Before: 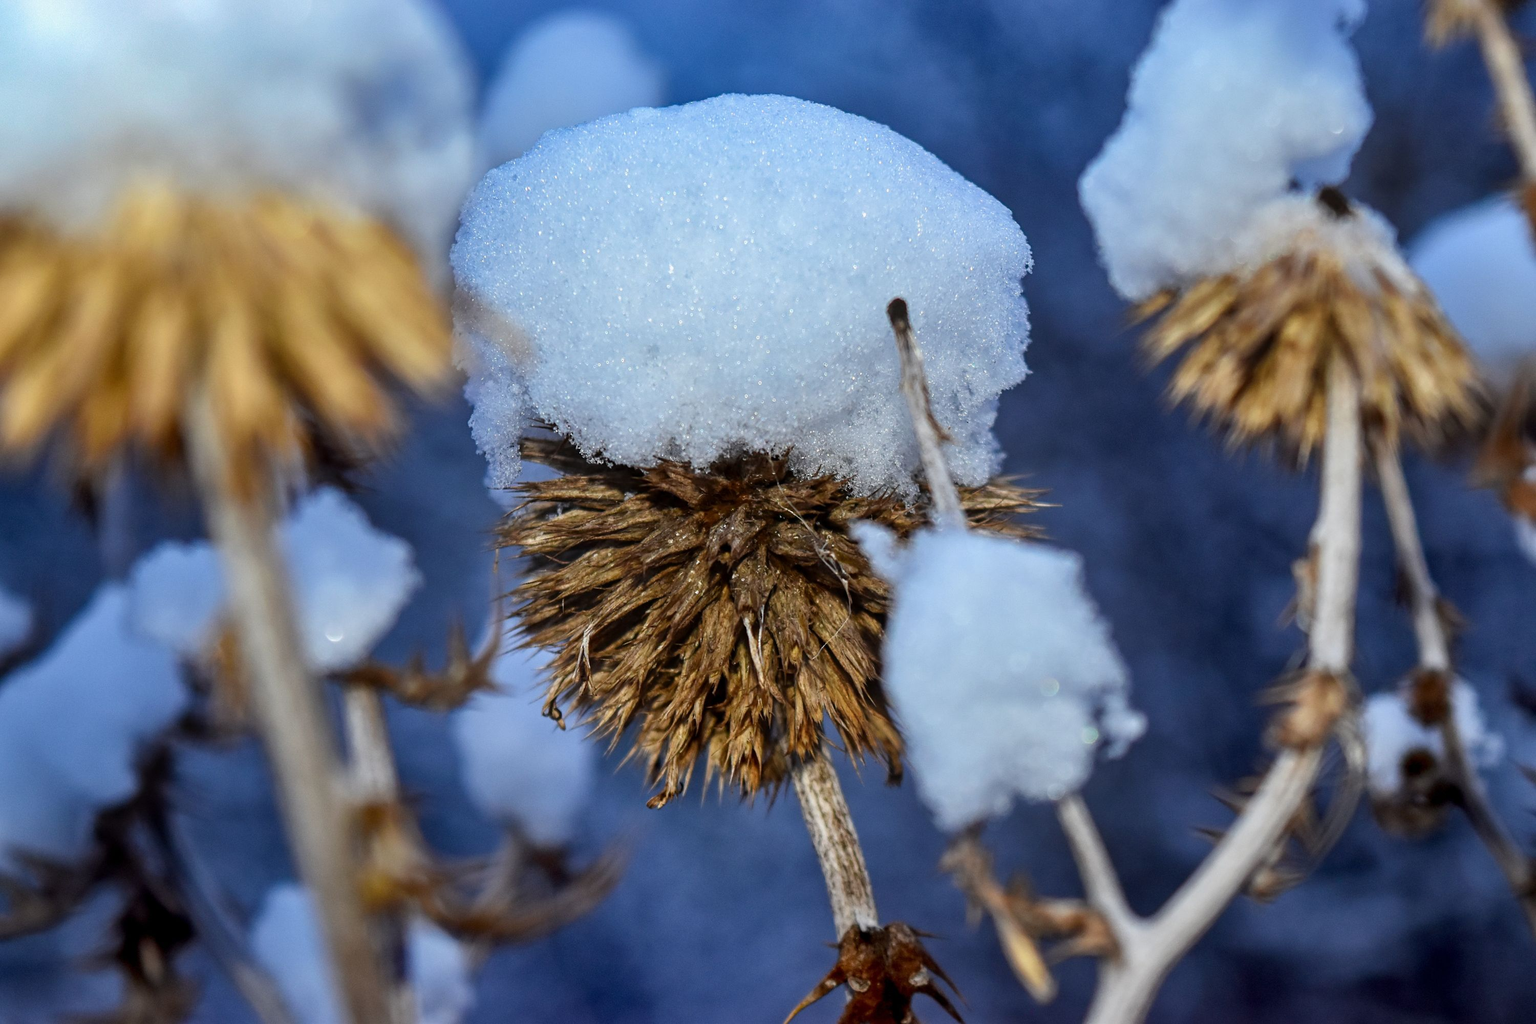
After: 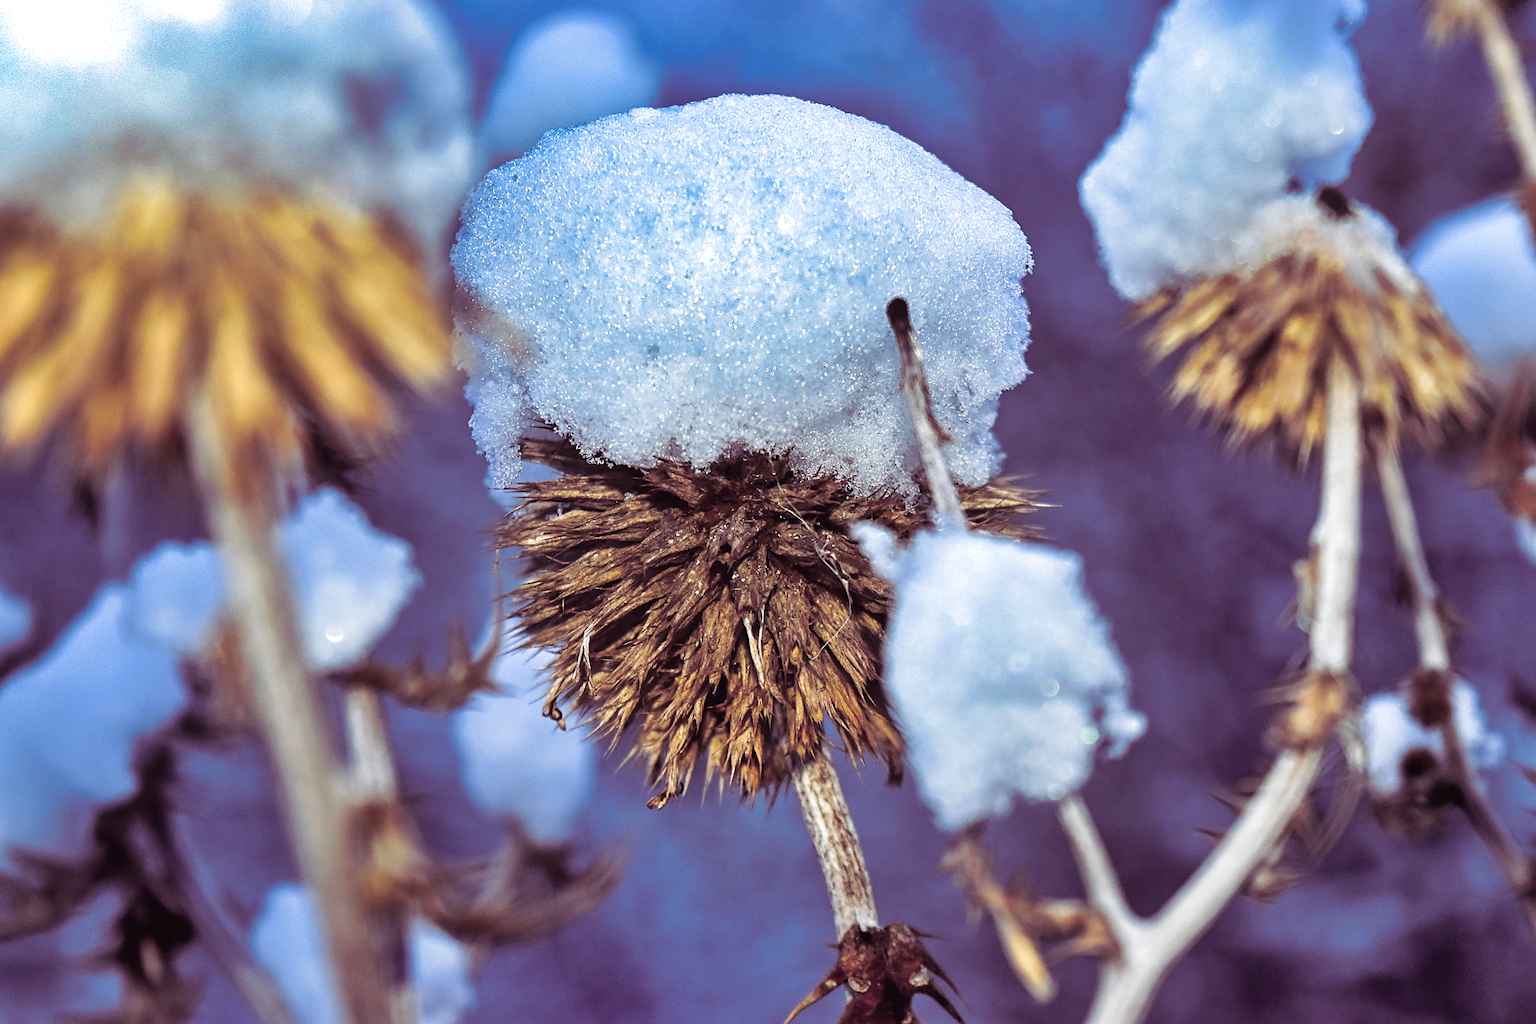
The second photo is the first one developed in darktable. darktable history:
split-toning: shadows › hue 316.8°, shadows › saturation 0.47, highlights › hue 201.6°, highlights › saturation 0, balance -41.97, compress 28.01%
exposure: black level correction -0.002, exposure 0.54 EV, compensate highlight preservation false
sharpen: on, module defaults
shadows and highlights: radius 108.52, shadows 44.07, highlights -67.8, low approximation 0.01, soften with gaussian
